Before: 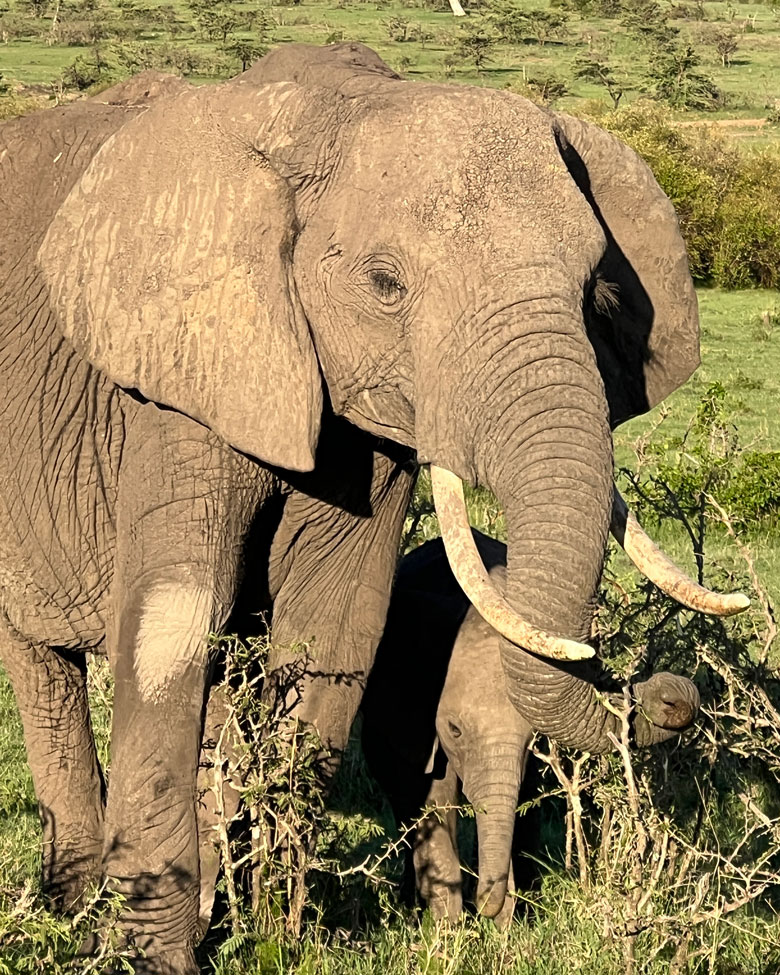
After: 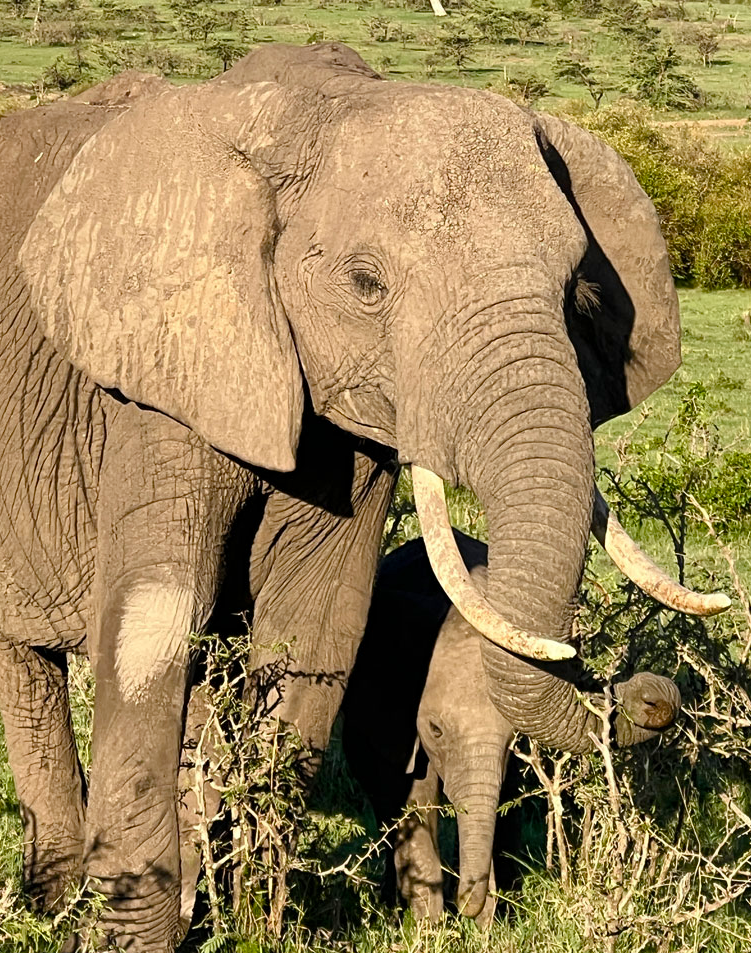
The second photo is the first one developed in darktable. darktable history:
crop and rotate: left 2.536%, right 1.107%, bottom 2.246%
color balance rgb: perceptual saturation grading › global saturation 20%, perceptual saturation grading › highlights -25%, perceptual saturation grading › shadows 25%
